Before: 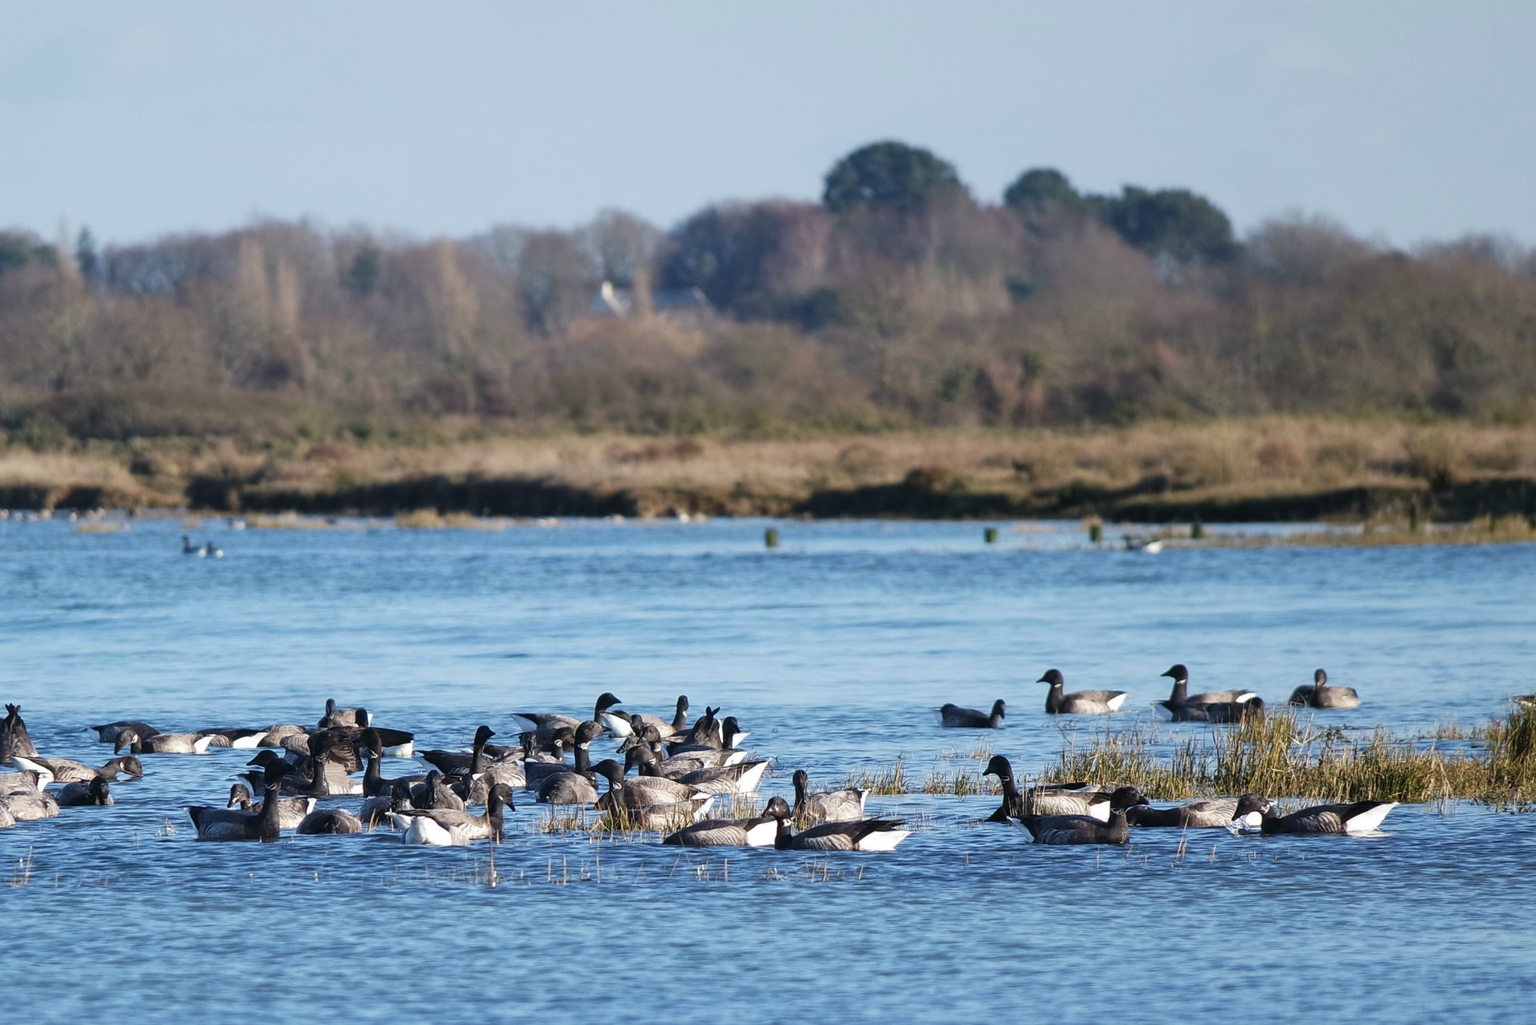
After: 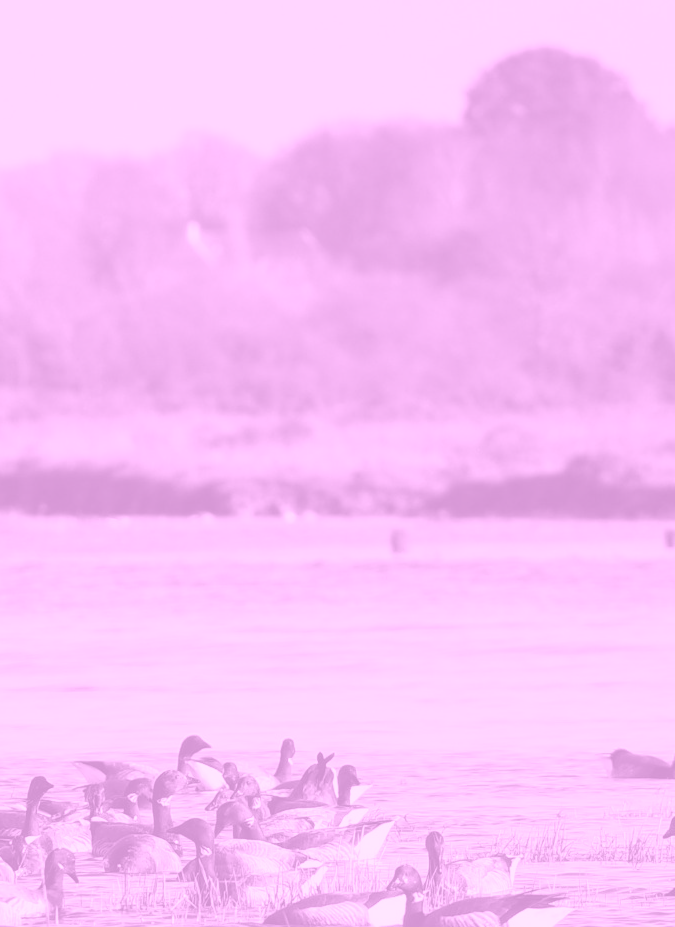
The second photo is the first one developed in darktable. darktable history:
colorize: hue 331.2°, saturation 75%, source mix 30.28%, lightness 70.52%, version 1
crop and rotate: left 29.476%, top 10.214%, right 35.32%, bottom 17.333%
